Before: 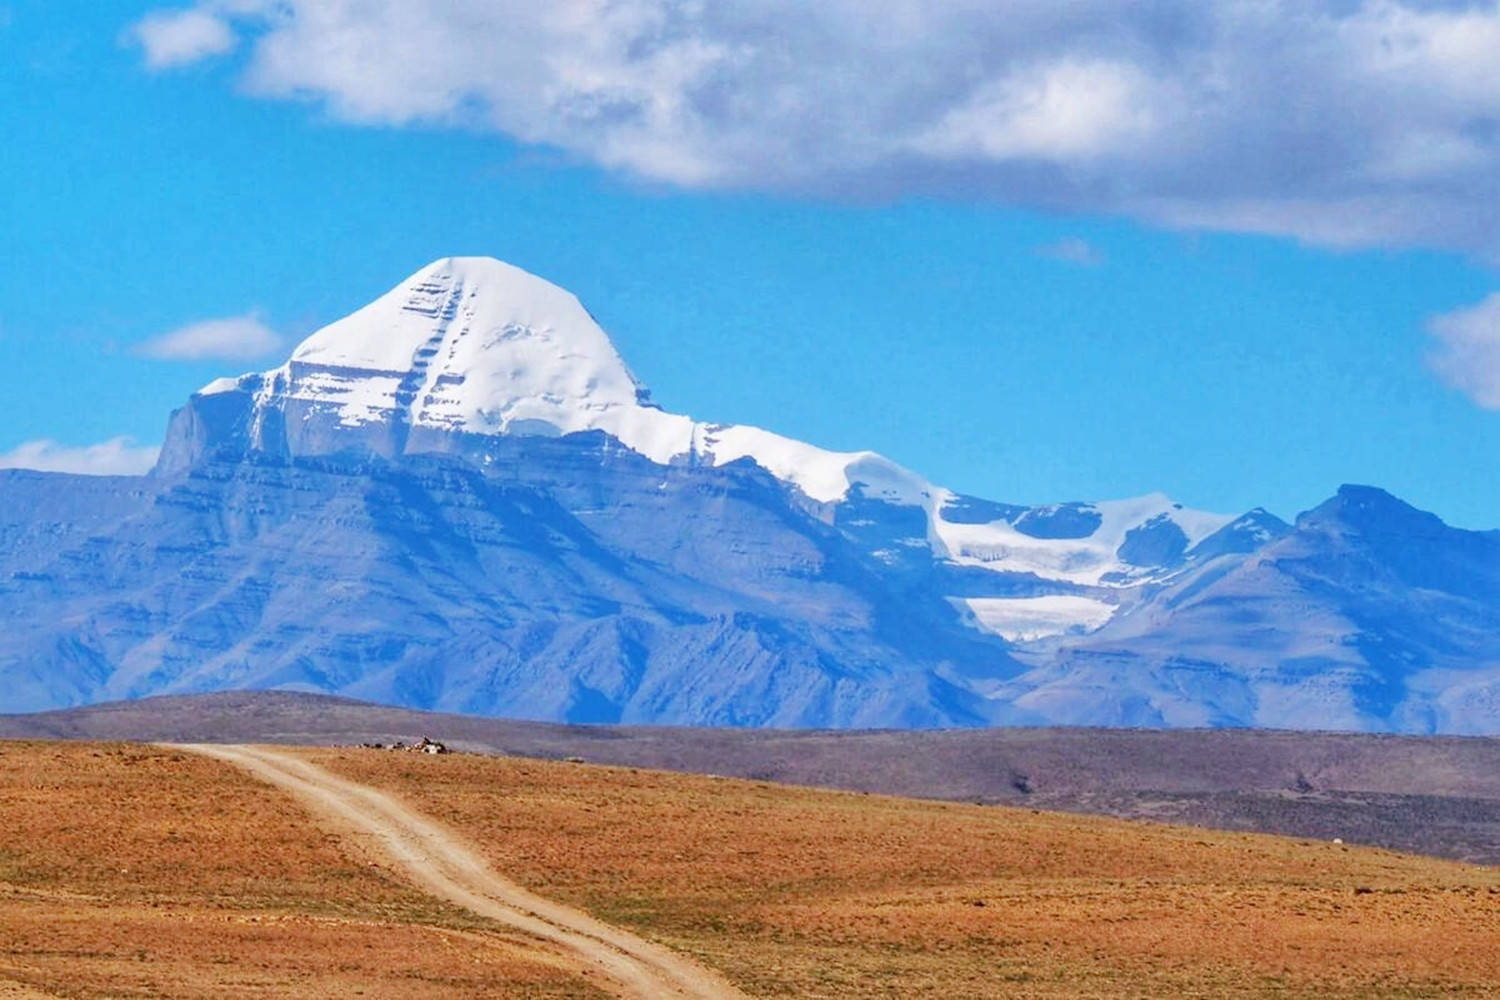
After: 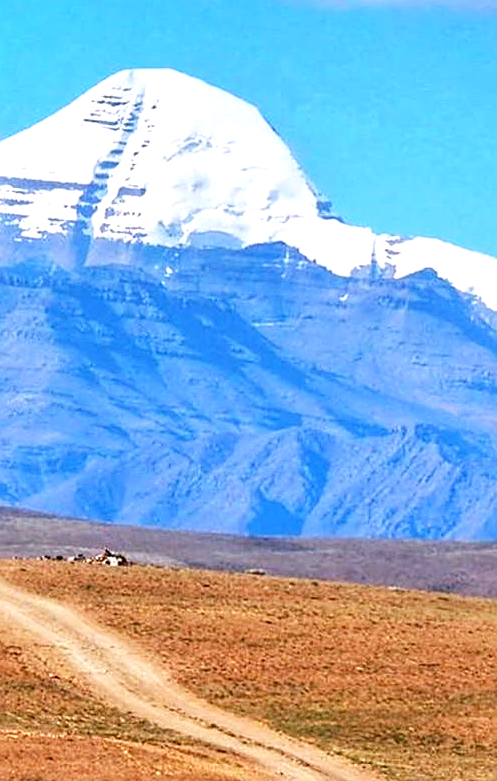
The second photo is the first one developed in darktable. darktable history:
exposure: exposure 0.57 EV, compensate highlight preservation false
sharpen: on, module defaults
crop and rotate: left 21.313%, top 18.856%, right 45.506%, bottom 2.987%
